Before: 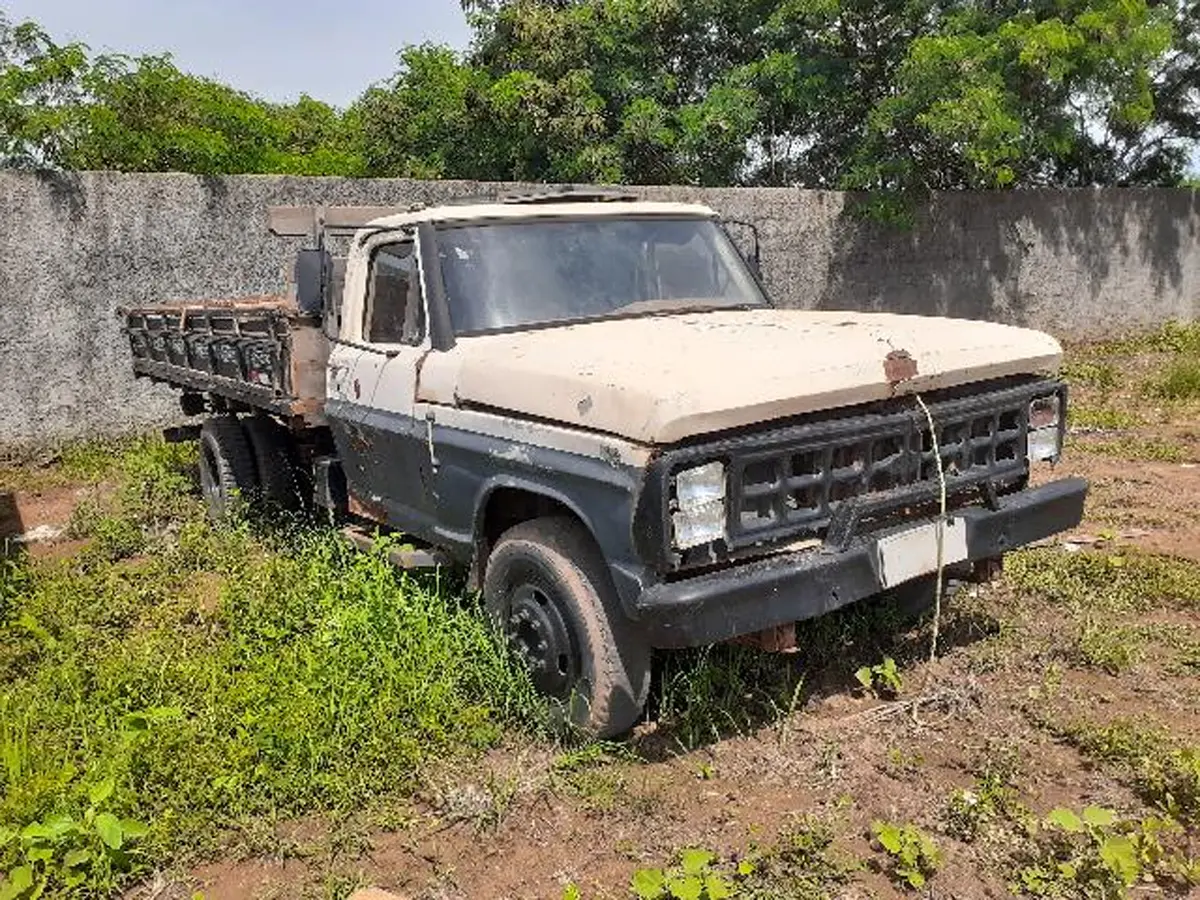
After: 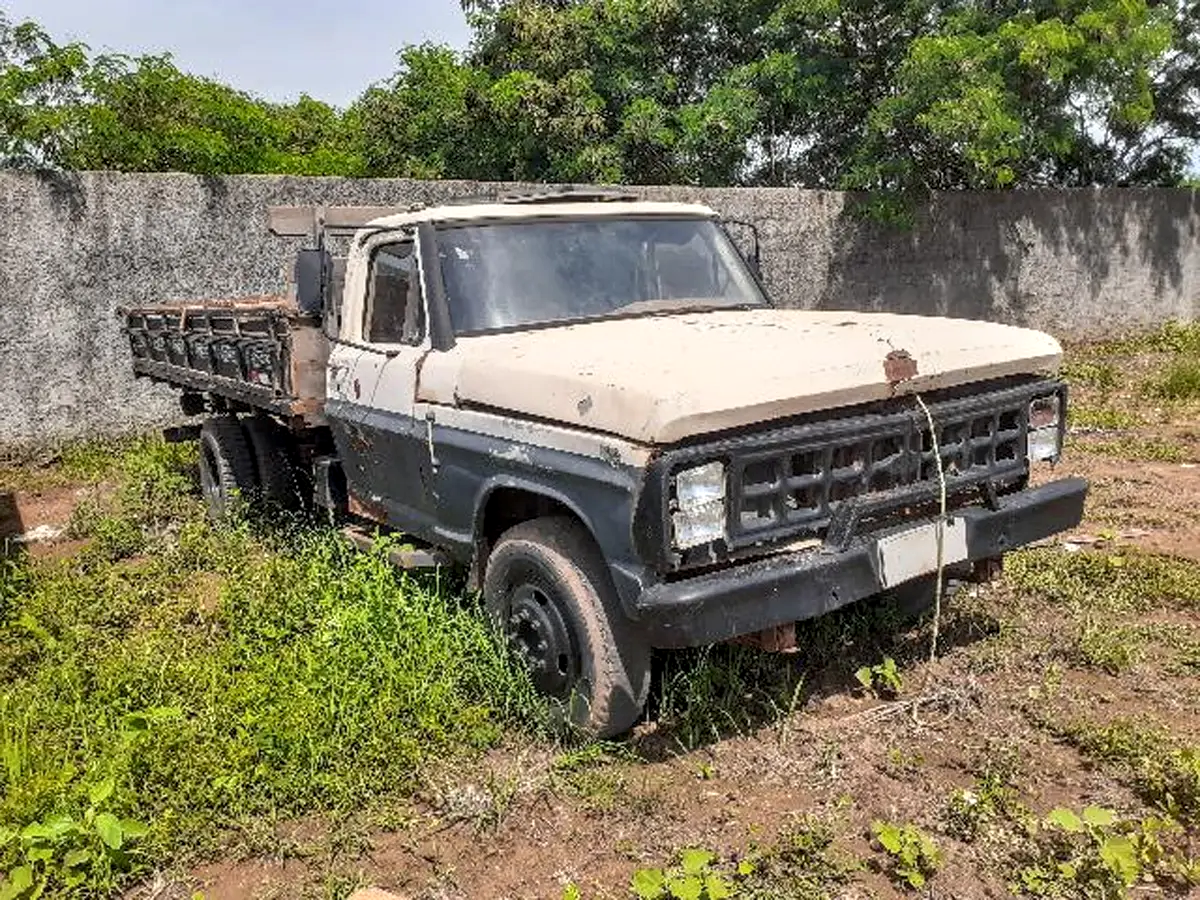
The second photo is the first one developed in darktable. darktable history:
shadows and highlights: shadows 0, highlights 40
local contrast: on, module defaults
